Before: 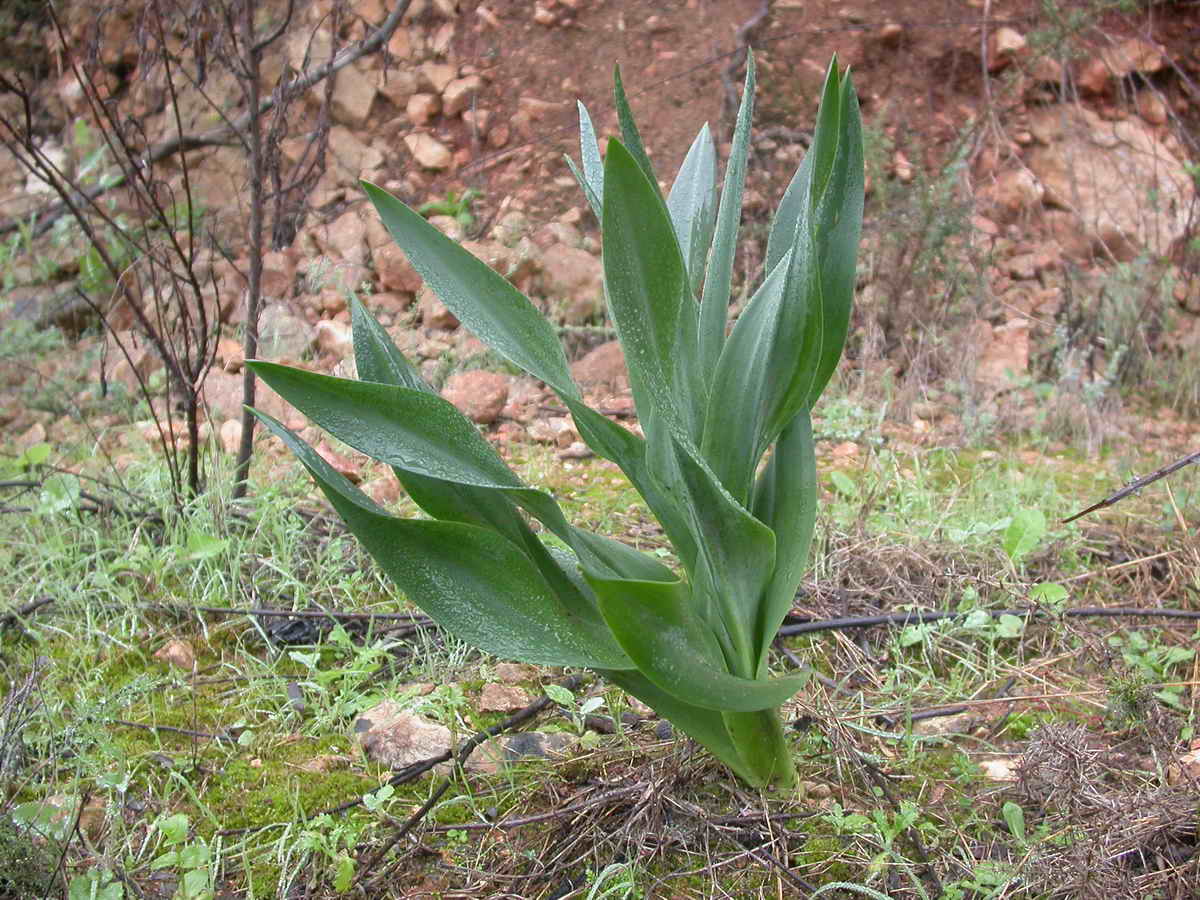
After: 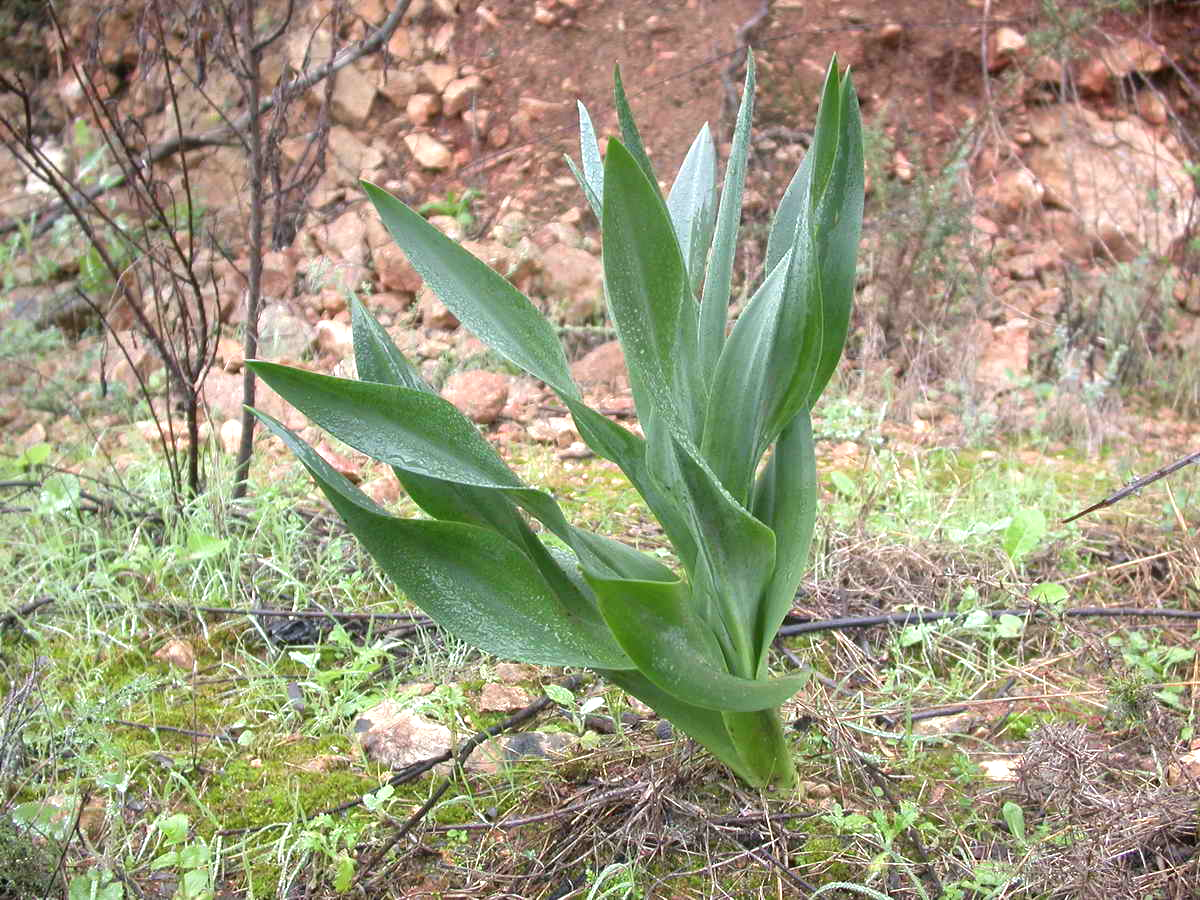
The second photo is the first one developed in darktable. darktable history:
exposure: black level correction 0, exposure 0.5 EV, compensate exposure bias true, compensate highlight preservation false
color balance rgb: linear chroma grading › global chroma 1.5%, linear chroma grading › mid-tones -1%, perceptual saturation grading › global saturation -3%, perceptual saturation grading › shadows -2%
